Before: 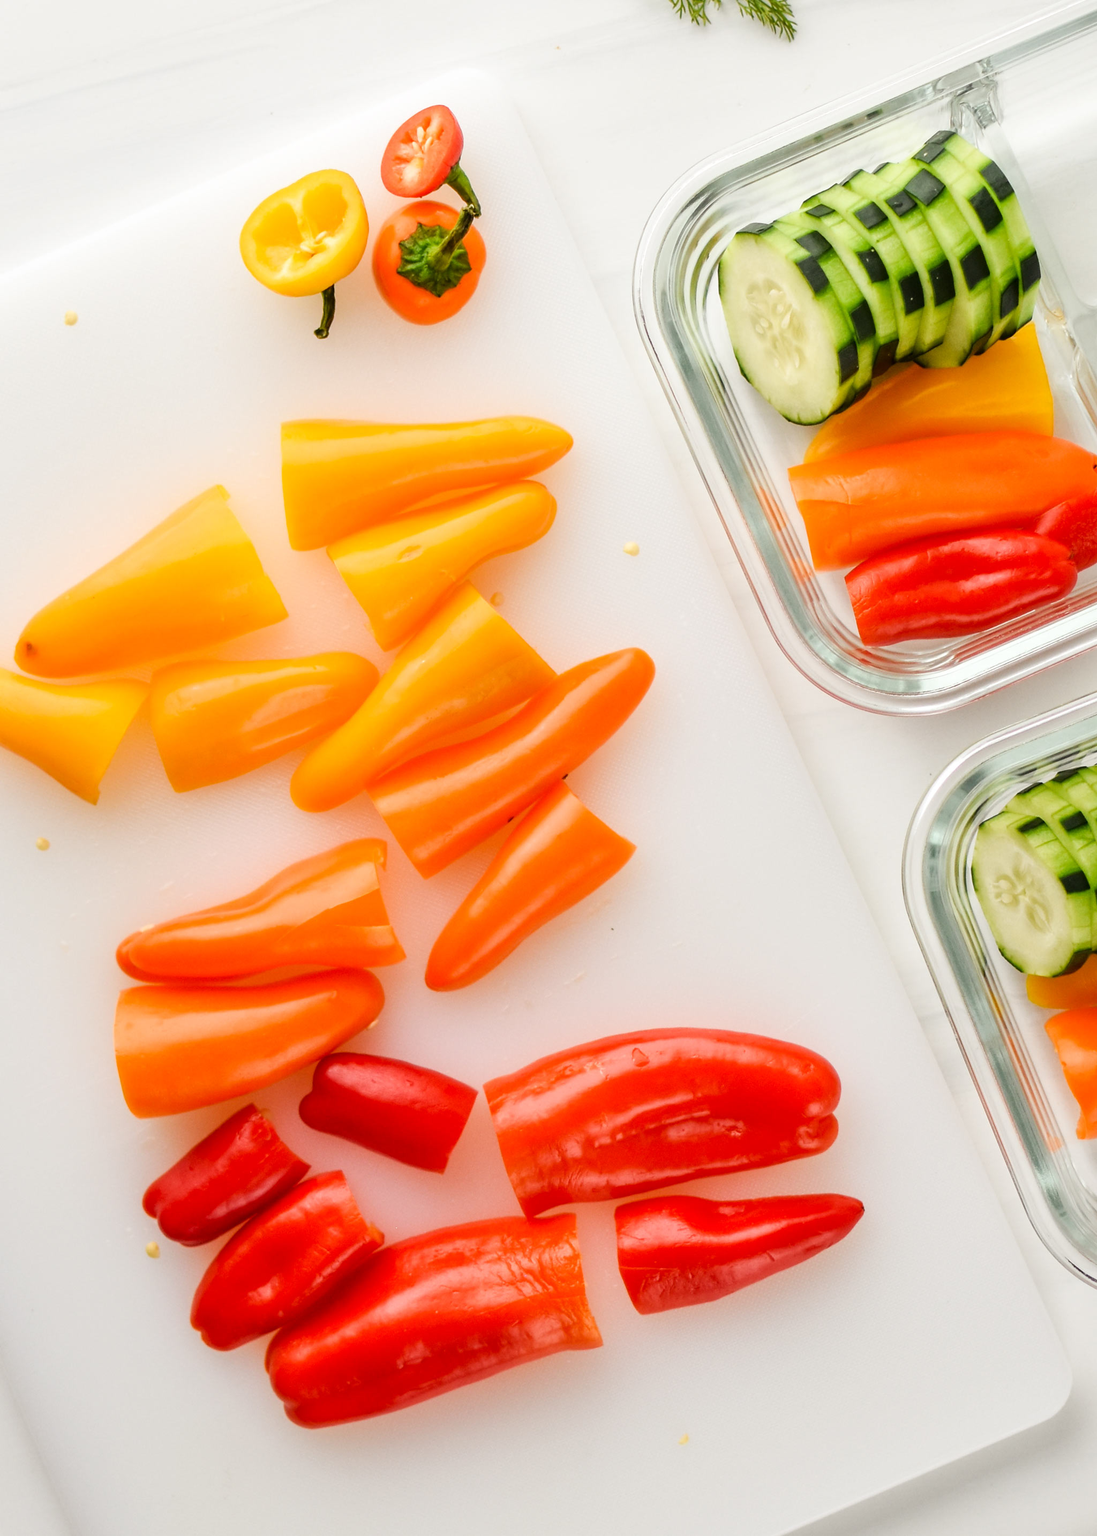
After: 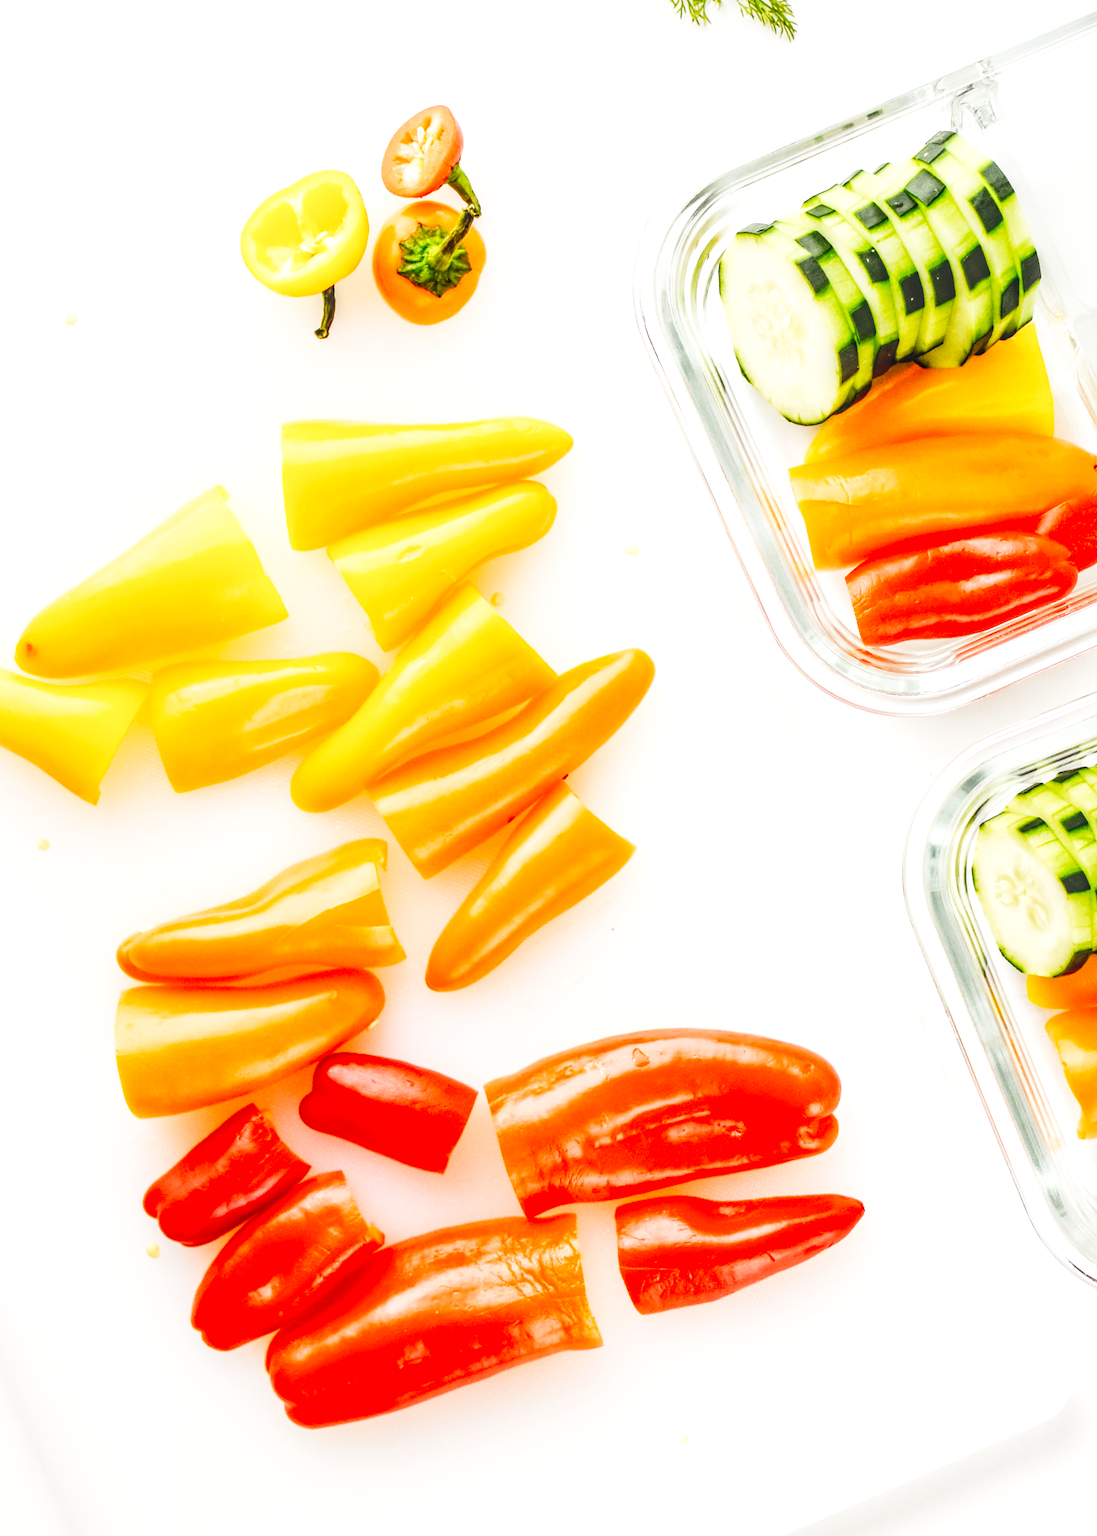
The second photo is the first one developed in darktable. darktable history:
local contrast: highlights 3%, shadows 5%, detail 133%
base curve: curves: ch0 [(0, 0.003) (0.001, 0.002) (0.006, 0.004) (0.02, 0.022) (0.048, 0.086) (0.094, 0.234) (0.162, 0.431) (0.258, 0.629) (0.385, 0.8) (0.548, 0.918) (0.751, 0.988) (1, 1)], preserve colors none
tone equalizer: mask exposure compensation -0.497 EV
